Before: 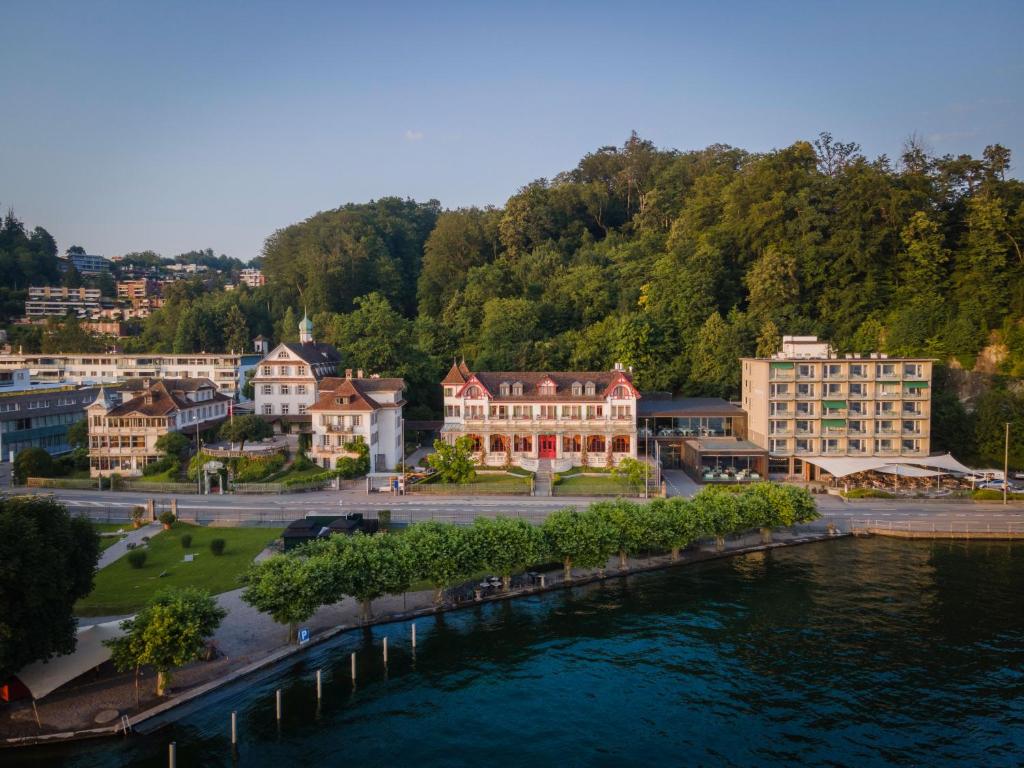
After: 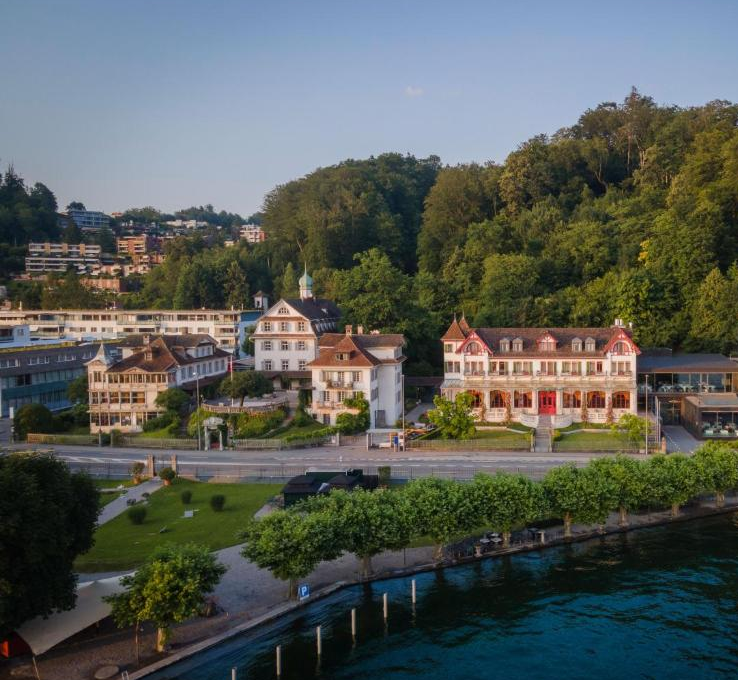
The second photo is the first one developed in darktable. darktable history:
crop: top 5.814%, right 27.868%, bottom 5.524%
